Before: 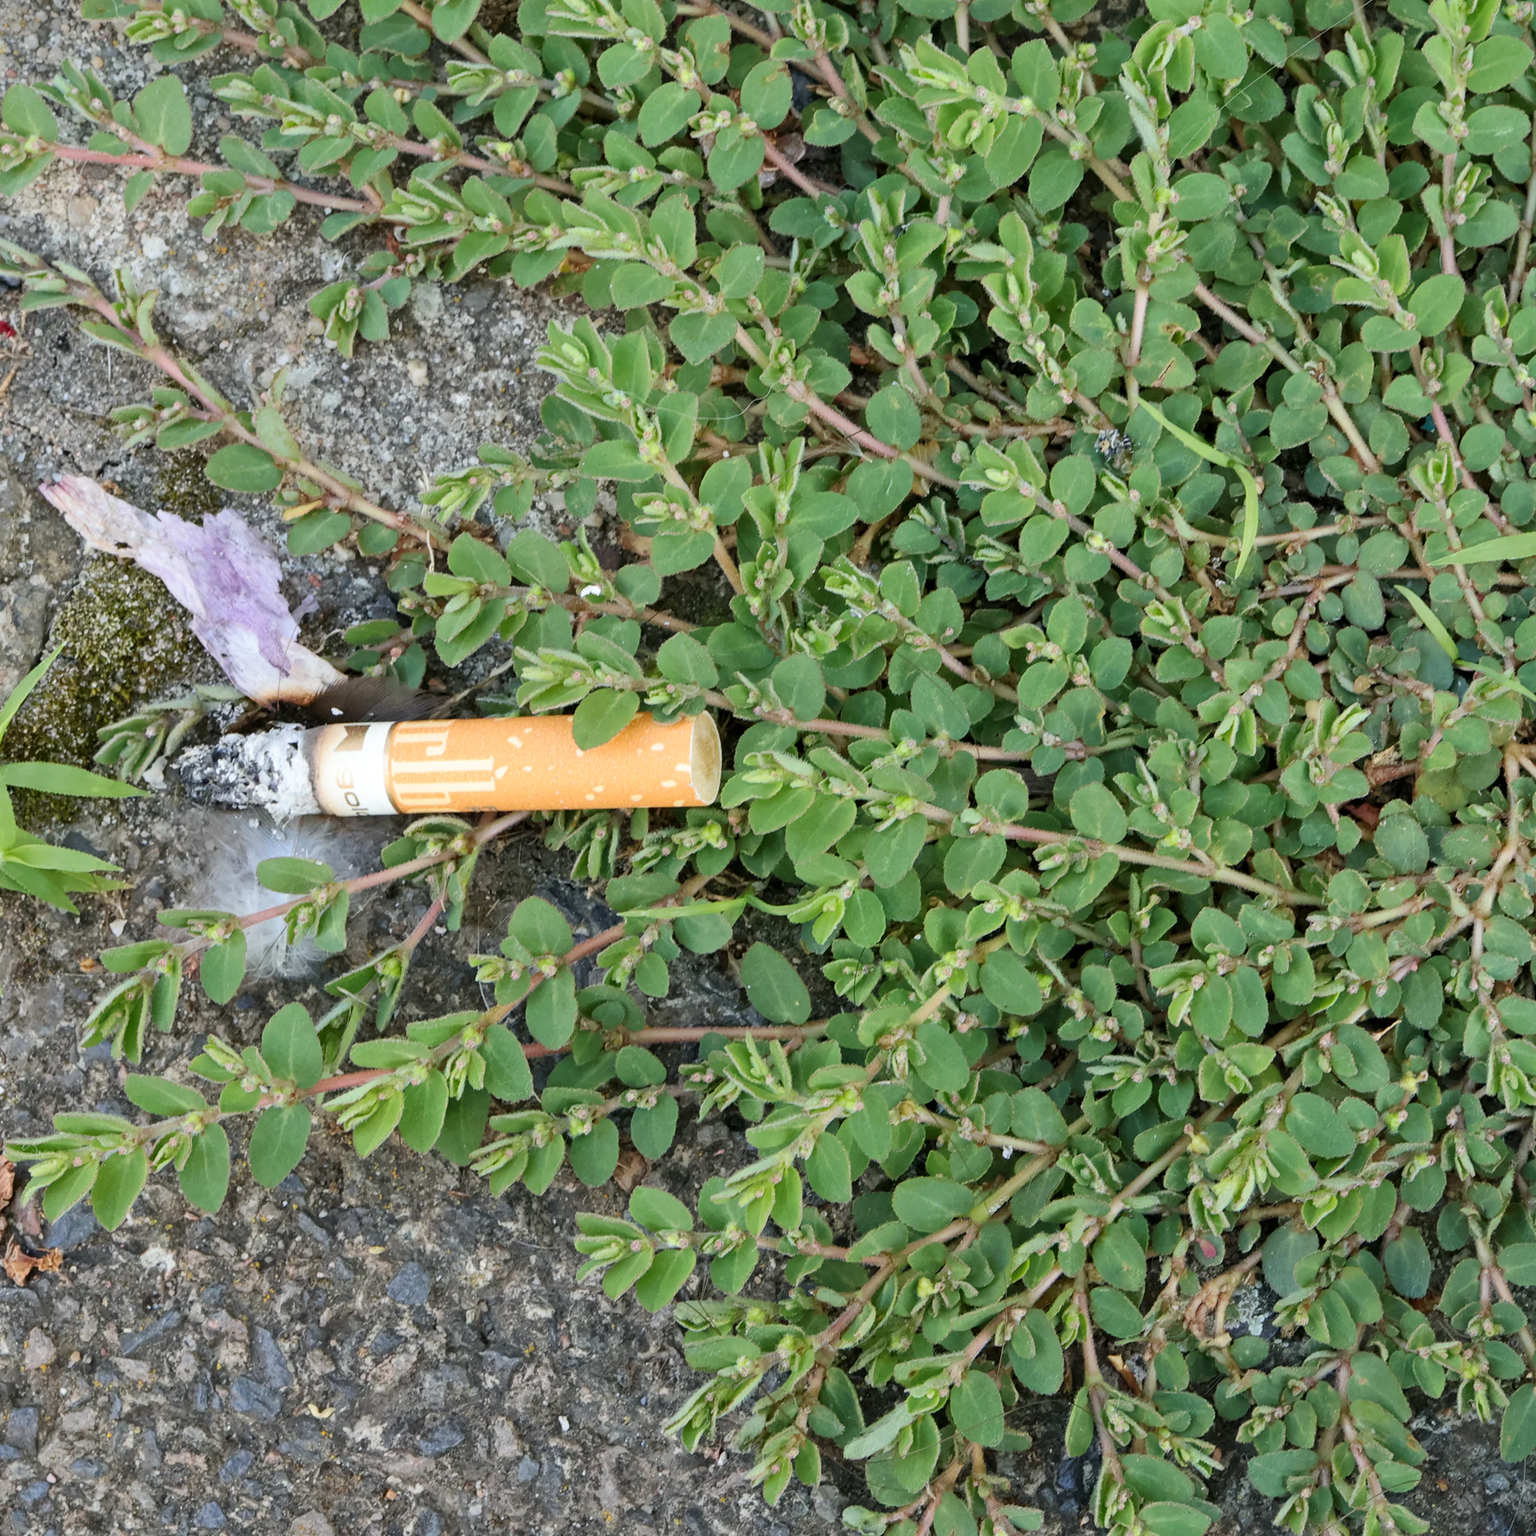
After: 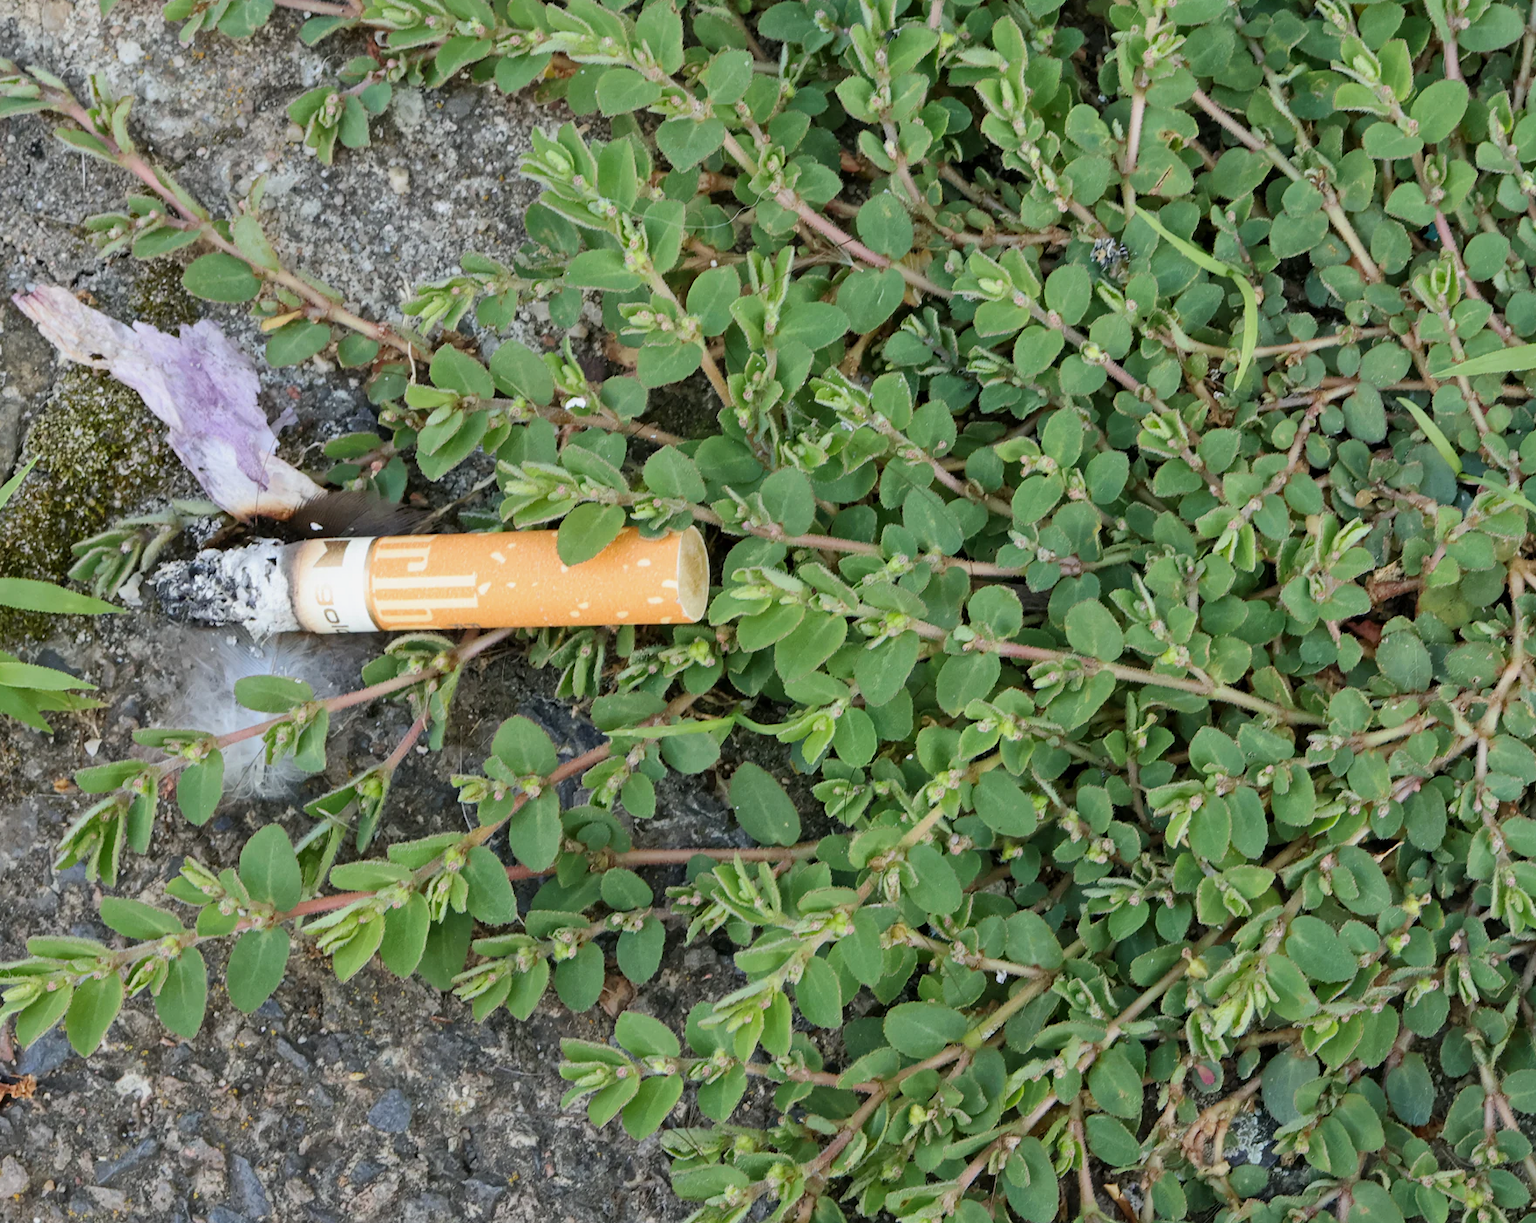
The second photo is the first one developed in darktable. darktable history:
exposure: exposure -0.151 EV, compensate highlight preservation false
crop and rotate: left 1.814%, top 12.818%, right 0.25%, bottom 9.225%
